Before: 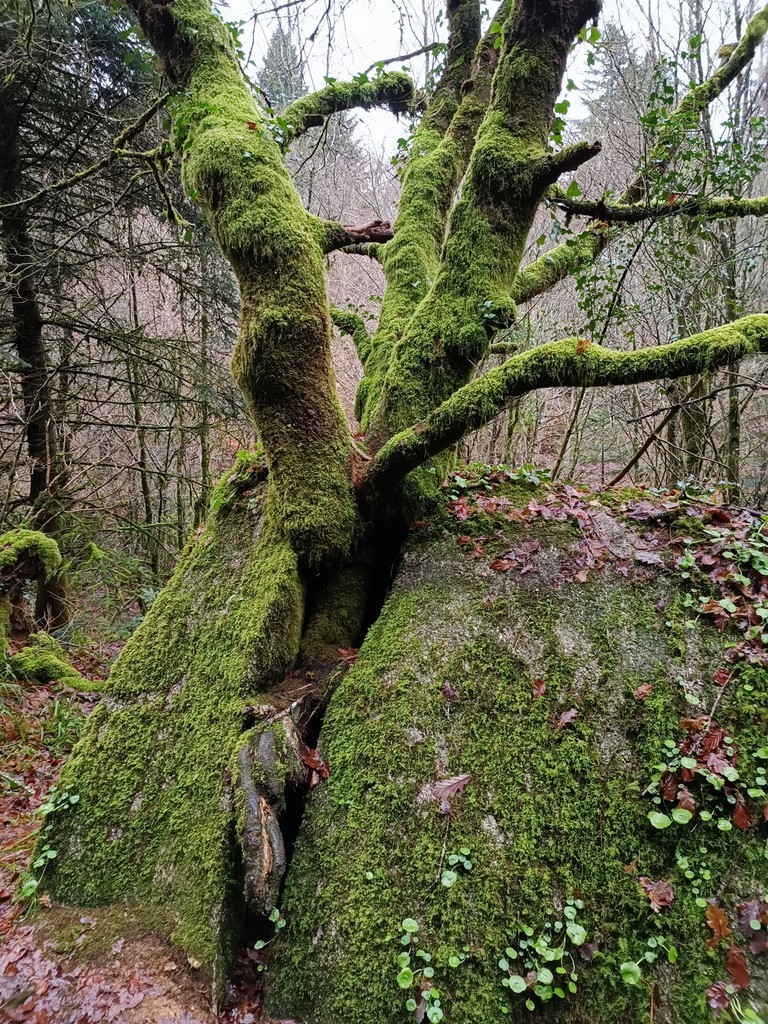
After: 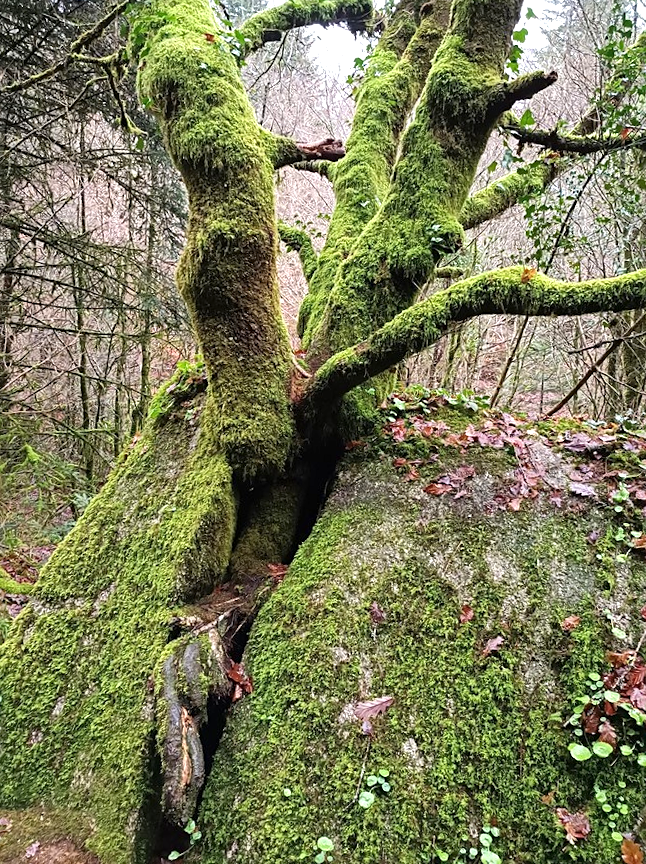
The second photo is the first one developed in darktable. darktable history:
sharpen: amount 0.21
exposure: black level correction 0, exposure 0.703 EV, compensate highlight preservation false
crop and rotate: angle -3.03°, left 5.348%, top 5.186%, right 4.711%, bottom 4.591%
